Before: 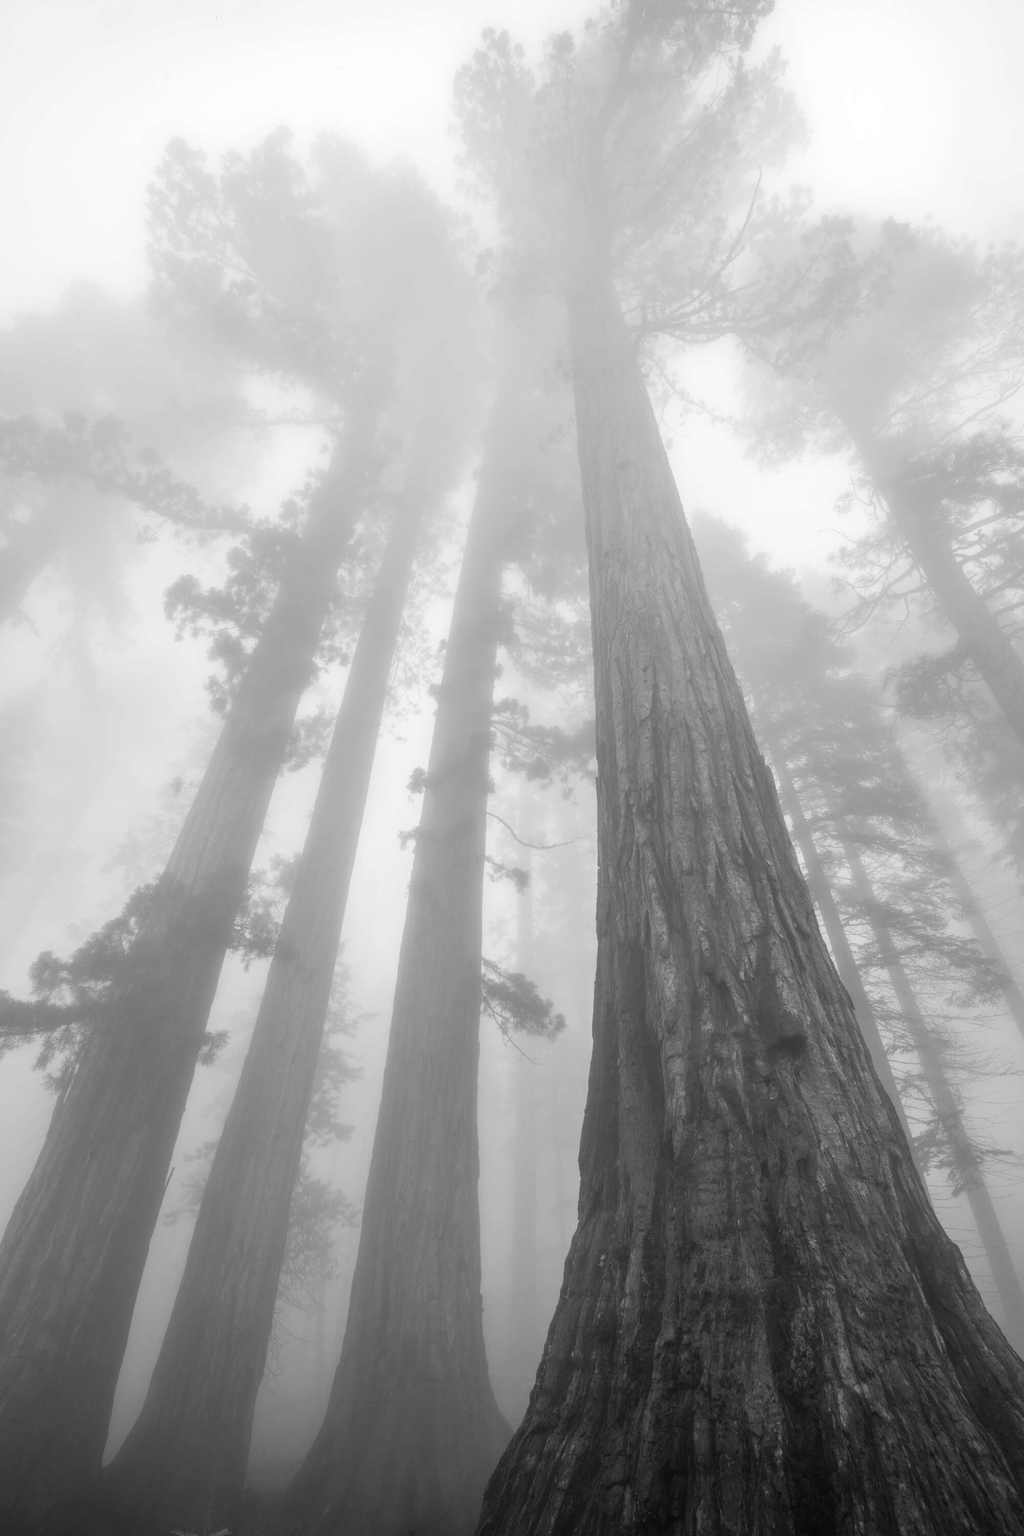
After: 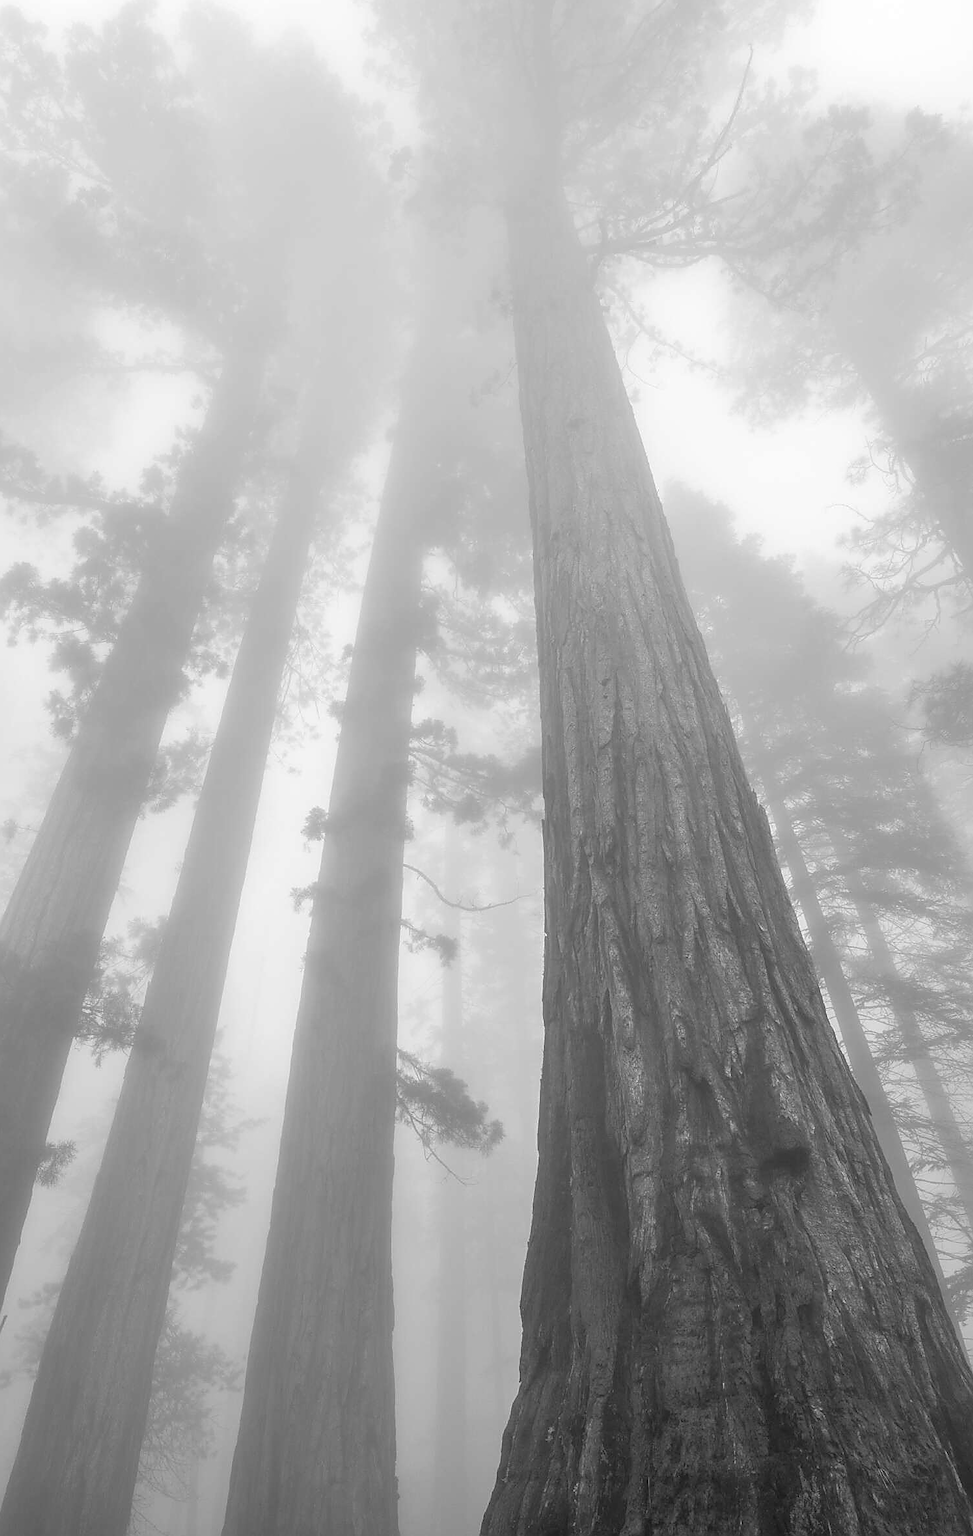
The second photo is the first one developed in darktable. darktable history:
crop: left 16.593%, top 8.64%, right 8.594%, bottom 12.674%
sharpen: radius 1.398, amount 1.233, threshold 0.758
